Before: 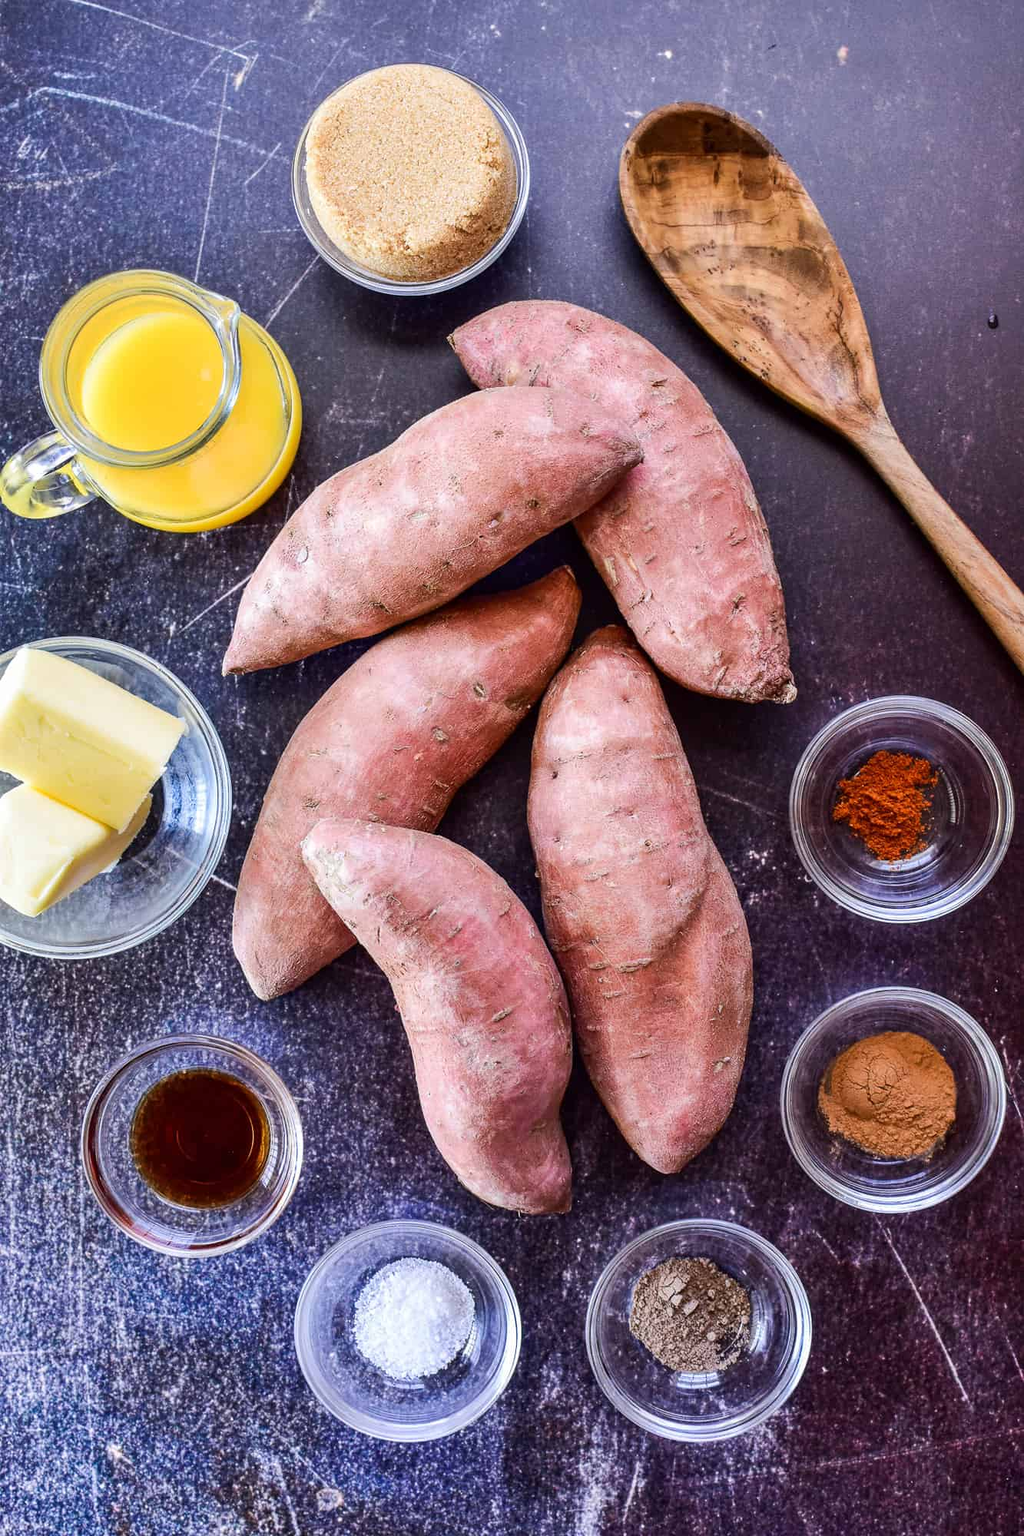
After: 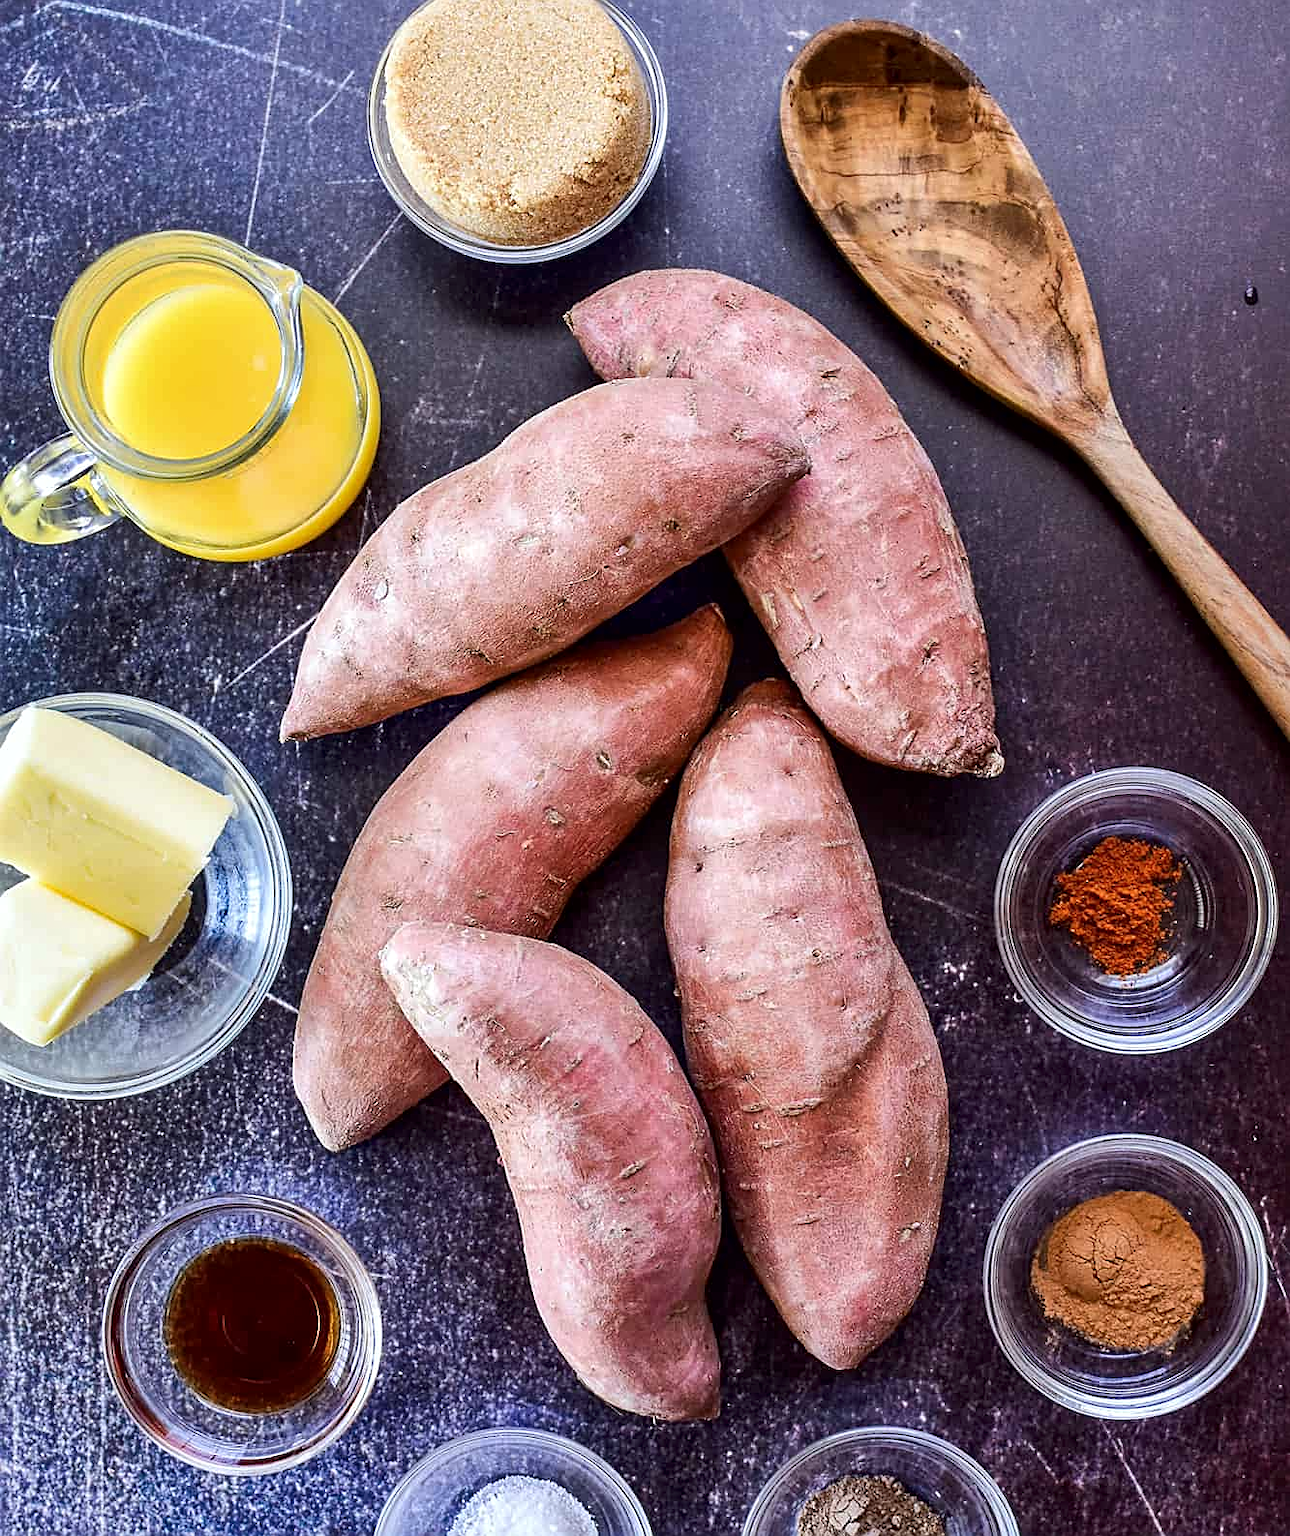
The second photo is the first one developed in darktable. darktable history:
sharpen: on, module defaults
crop and rotate: top 5.667%, bottom 14.937%
local contrast: mode bilateral grid, contrast 20, coarseness 50, detail 132%, midtone range 0.2
white balance: red 0.978, blue 0.999
